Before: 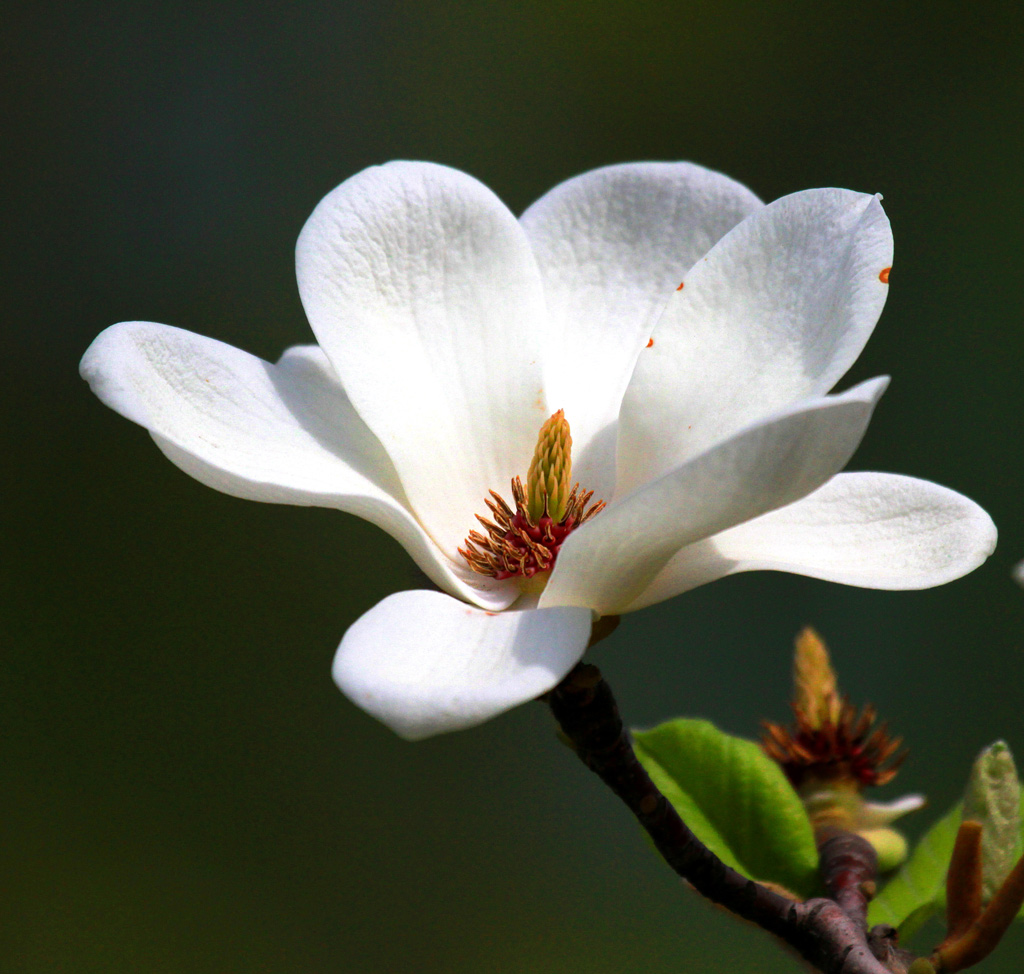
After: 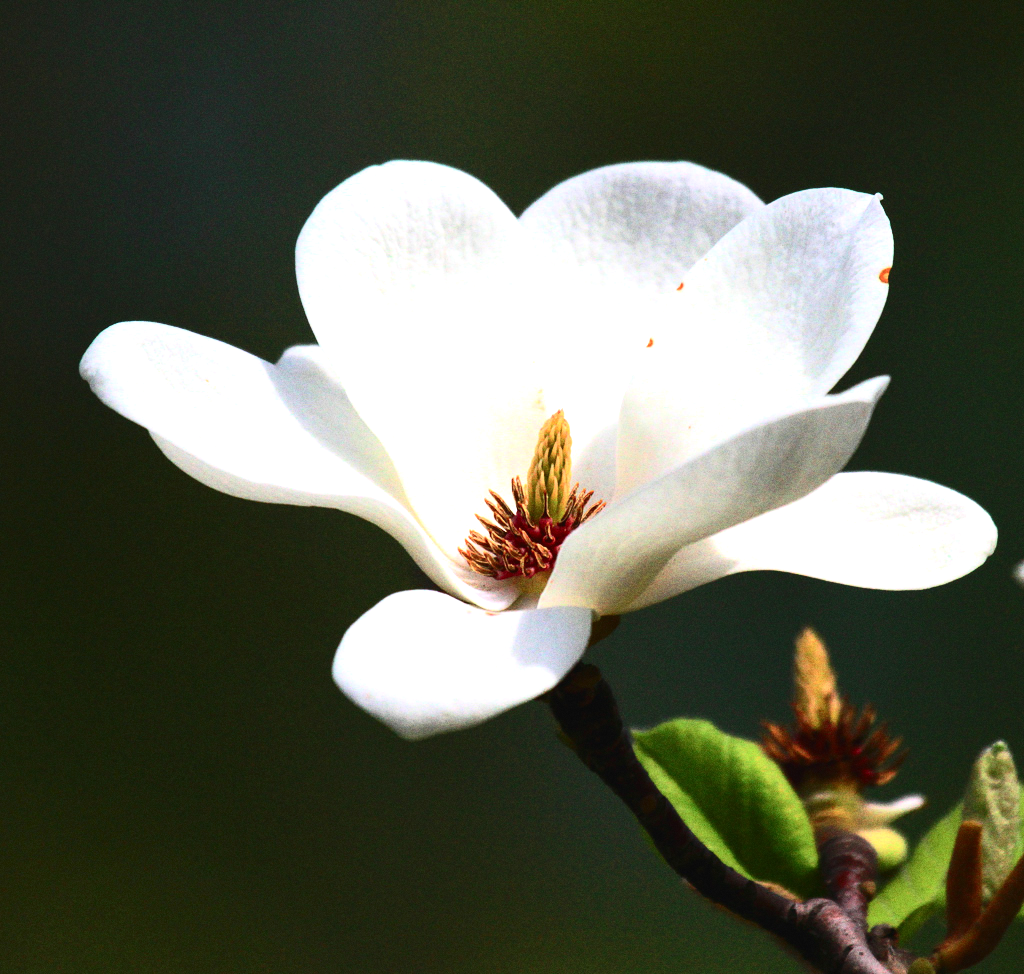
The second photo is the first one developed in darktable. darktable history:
grain: coarseness 0.47 ISO
contrast brightness saturation: contrast 0.28
exposure: black level correction -0.005, exposure 0.622 EV, compensate highlight preservation false
base curve: curves: ch0 [(0, 0) (0.297, 0.298) (1, 1)], preserve colors none
